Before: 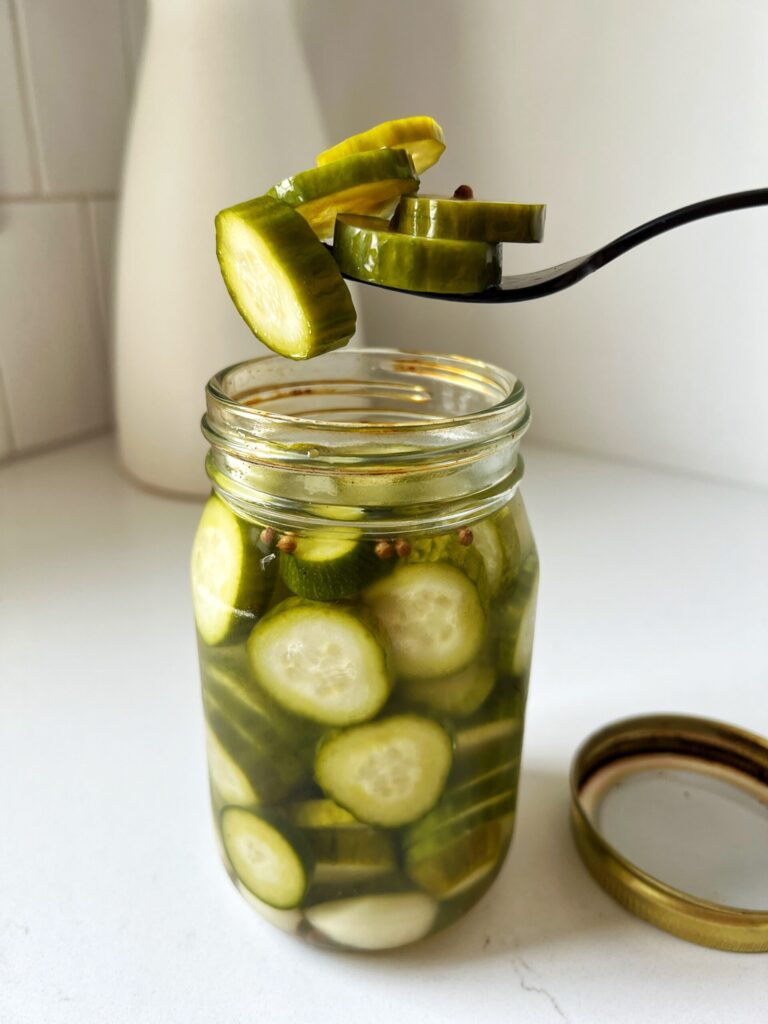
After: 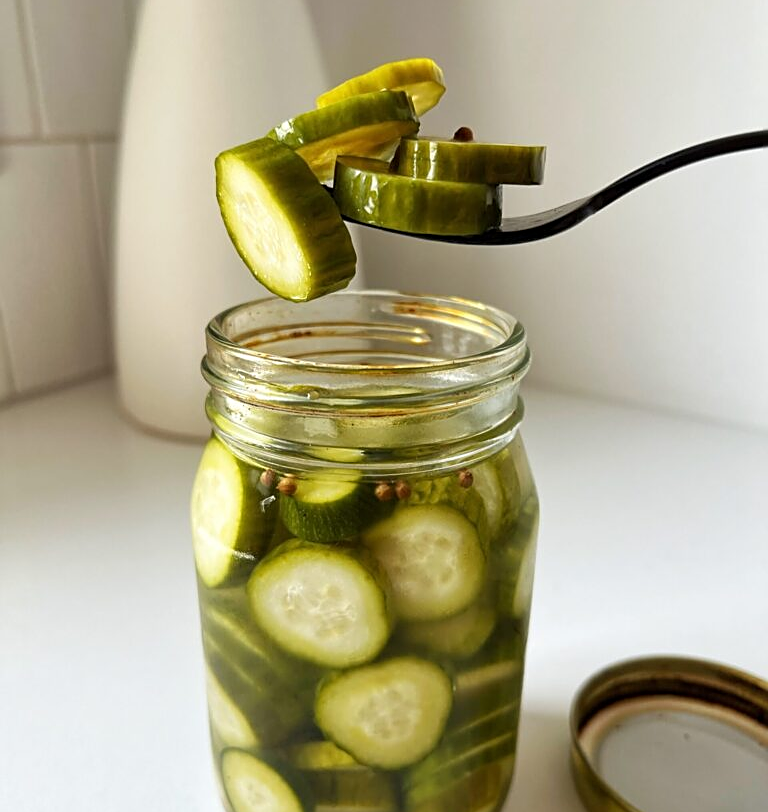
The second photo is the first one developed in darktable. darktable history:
sharpen: on, module defaults
crop and rotate: top 5.667%, bottom 14.946%
